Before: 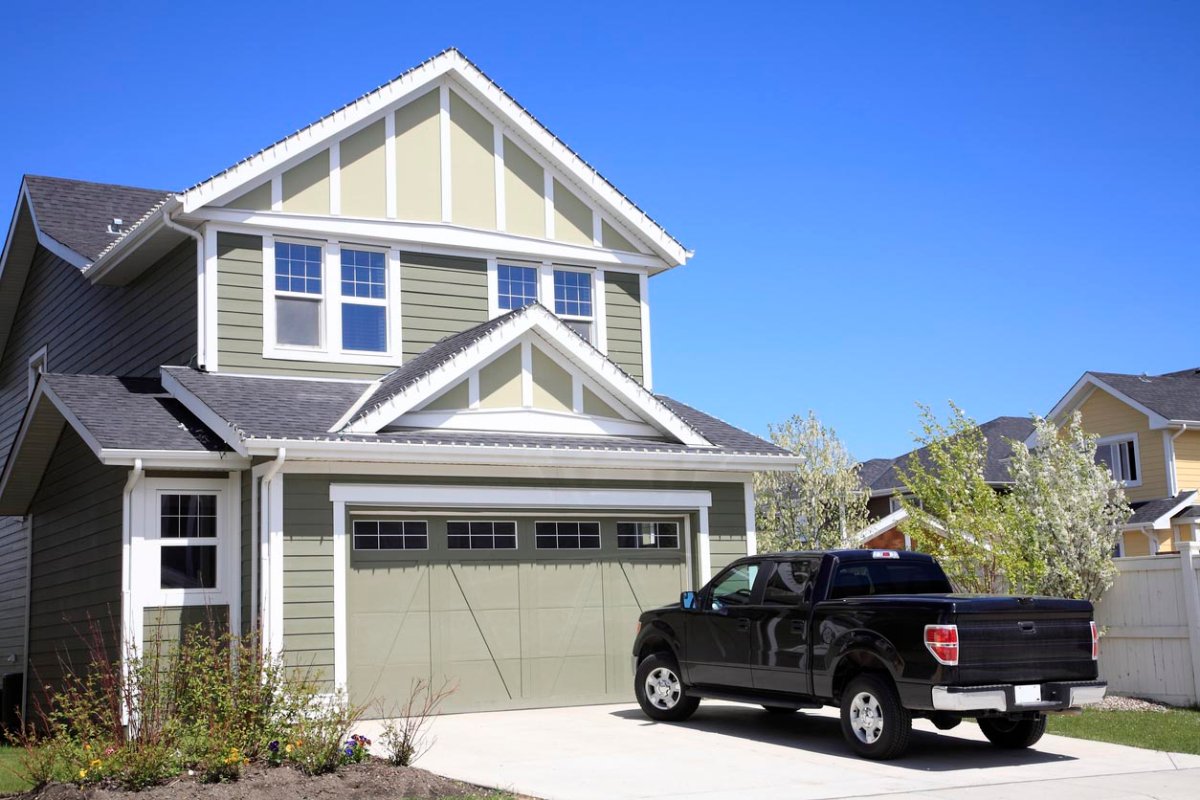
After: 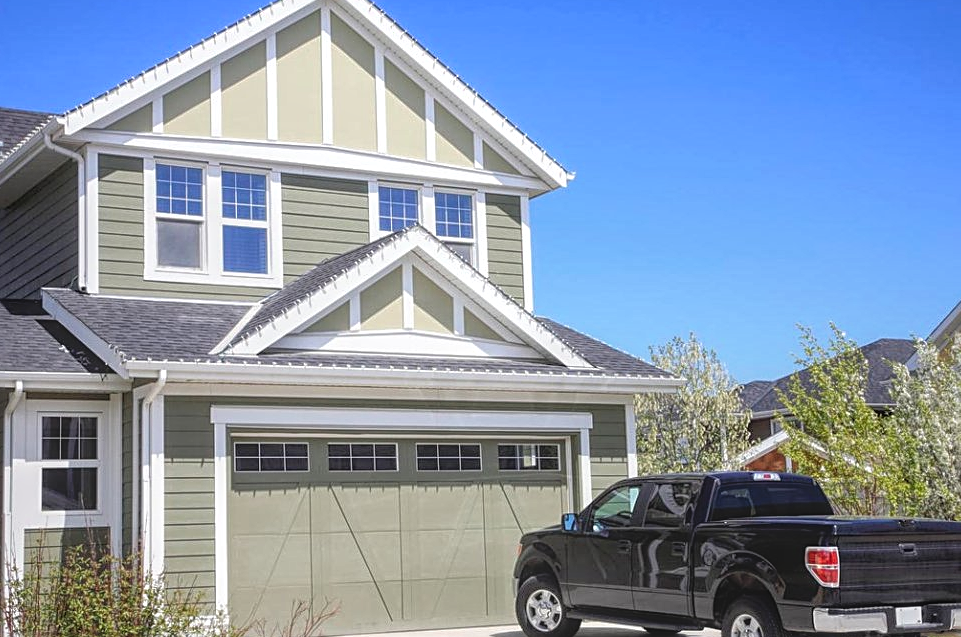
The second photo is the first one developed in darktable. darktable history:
crop and rotate: left 9.963%, top 9.82%, right 9.884%, bottom 10.431%
local contrast: highlights 66%, shadows 33%, detail 166%, midtone range 0.2
sharpen: on, module defaults
